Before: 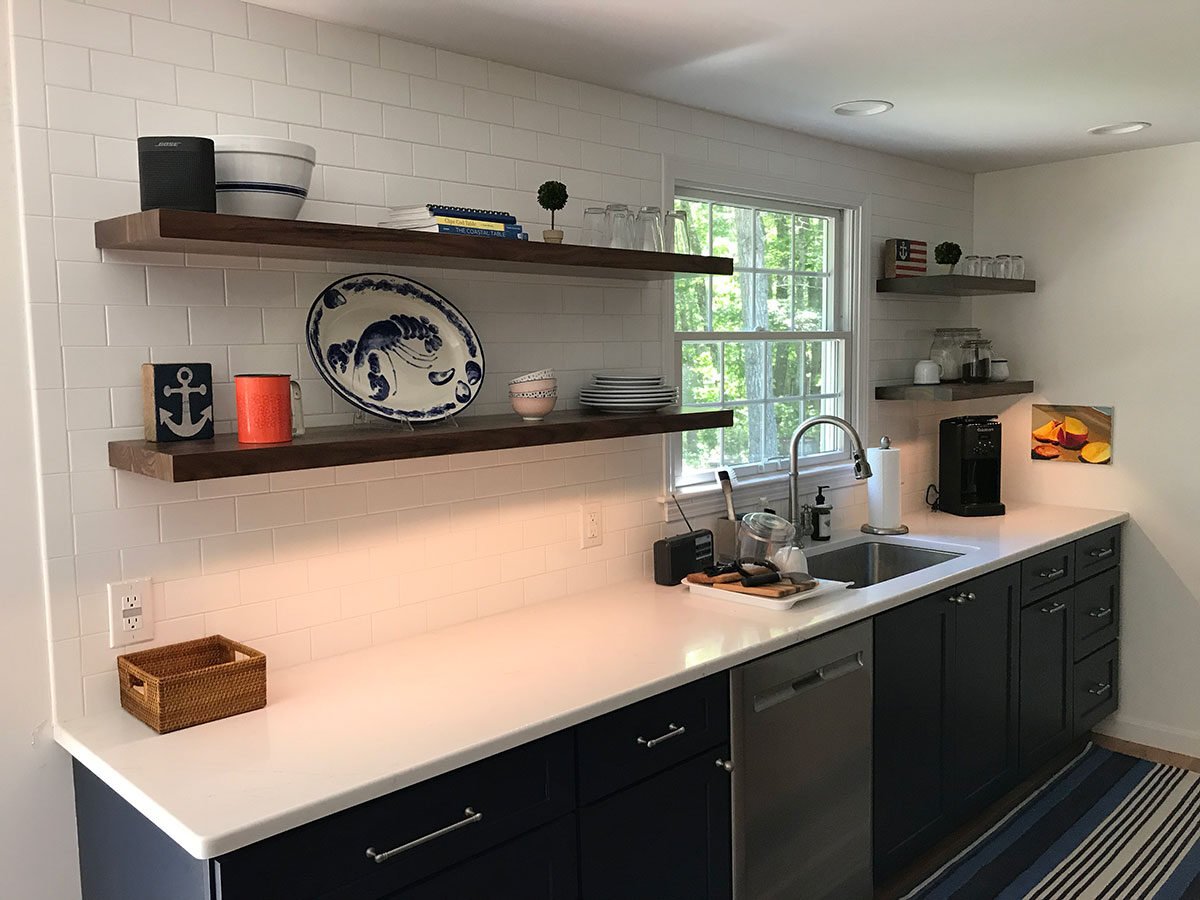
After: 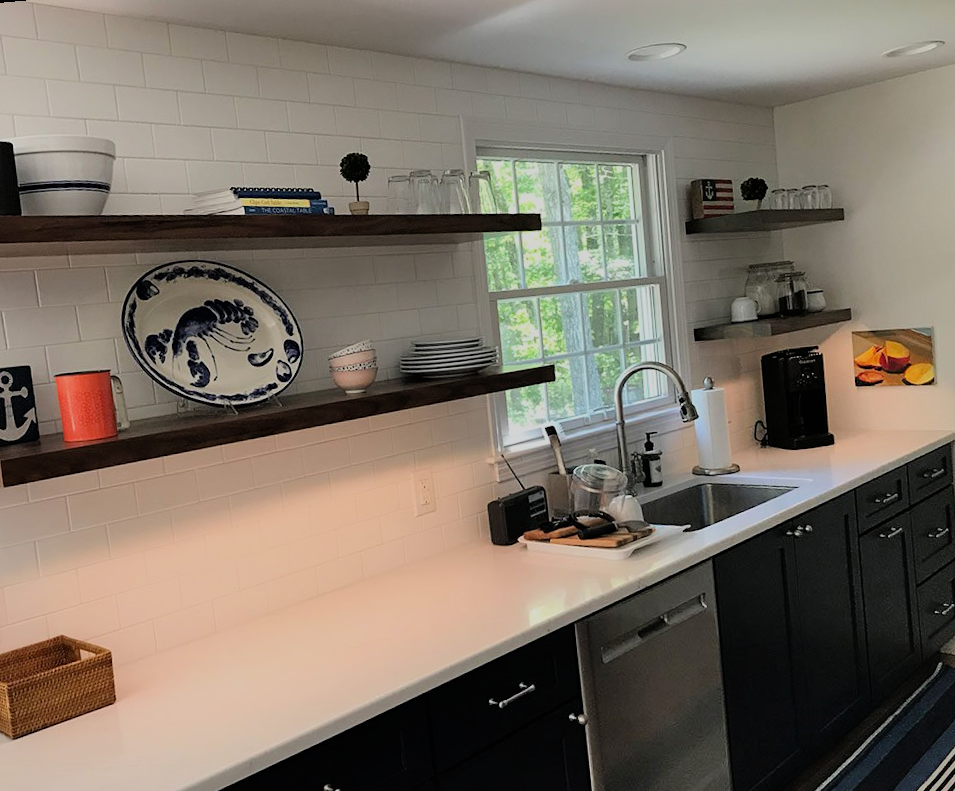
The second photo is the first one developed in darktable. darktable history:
crop: left 16.768%, top 8.653%, right 8.362%, bottom 12.485%
shadows and highlights: shadows 52.34, highlights -28.23, soften with gaussian
filmic rgb: black relative exposure -7.65 EV, white relative exposure 4.56 EV, hardness 3.61, color science v6 (2022)
exposure: compensate highlight preservation false
rotate and perspective: rotation -5.2°, automatic cropping off
